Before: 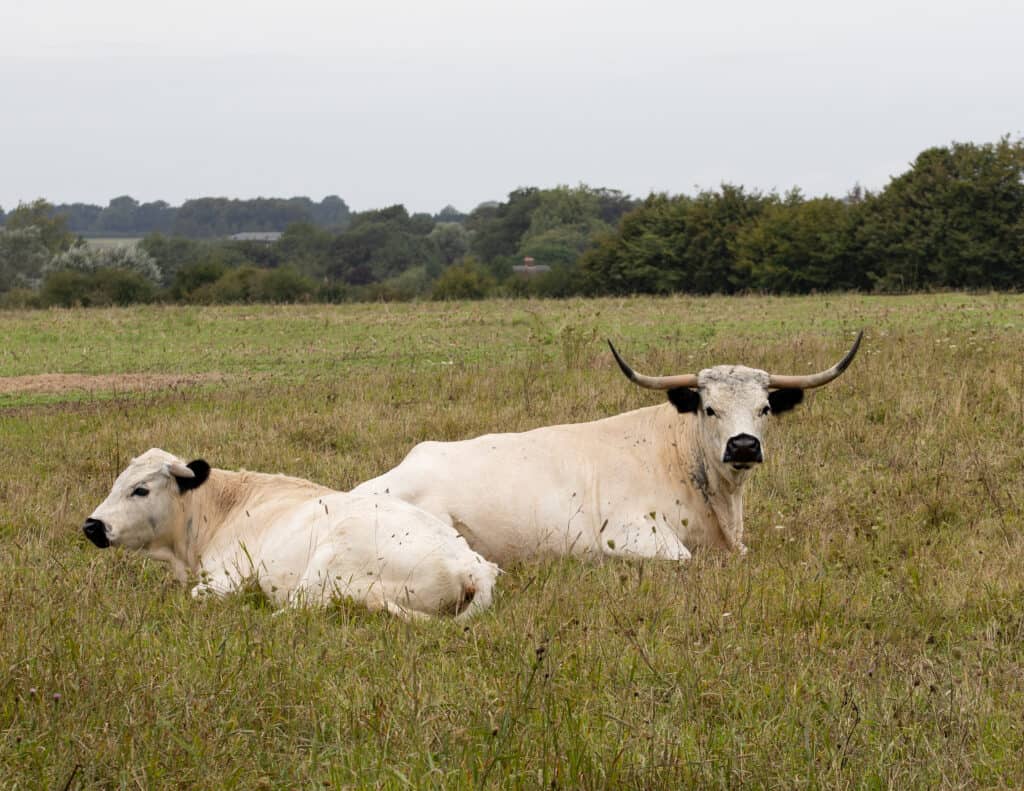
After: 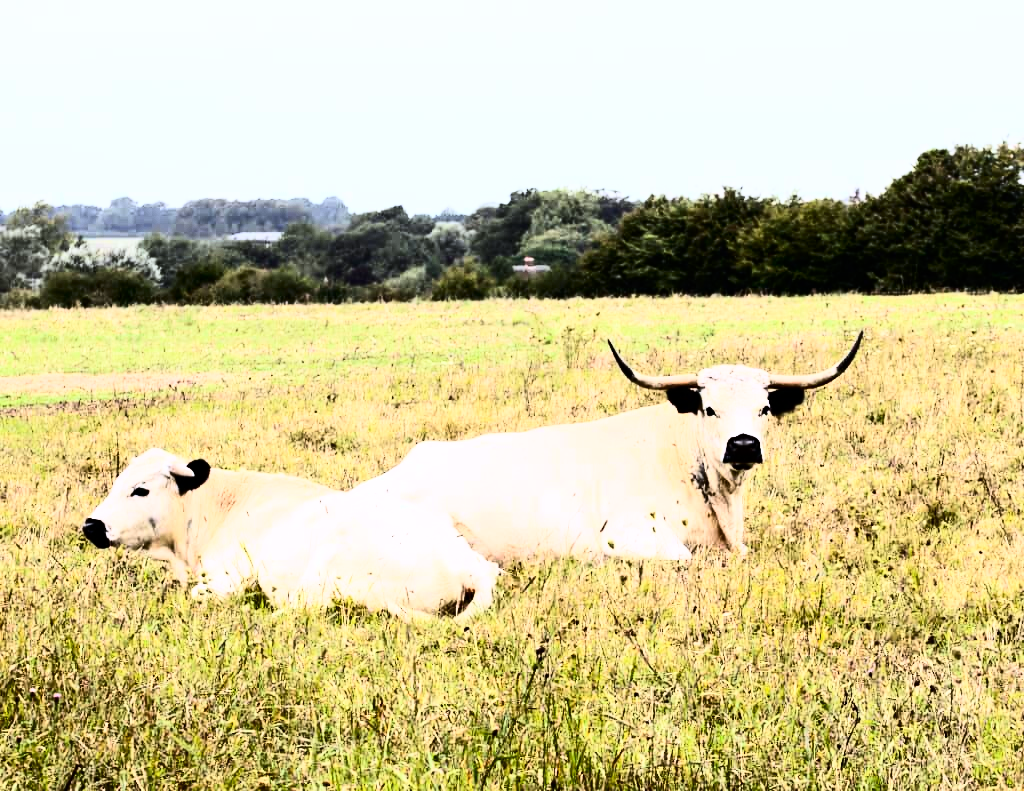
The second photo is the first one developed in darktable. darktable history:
shadows and highlights: radius 331.84, shadows 53.55, highlights -100, compress 94.63%, highlights color adjustment 73.23%, soften with gaussian
contrast brightness saturation: contrast 0.4, brightness 0.05, saturation 0.25
color calibration: illuminant as shot in camera, x 0.358, y 0.373, temperature 4628.91 K
rgb curve: curves: ch0 [(0, 0) (0.21, 0.15) (0.24, 0.21) (0.5, 0.75) (0.75, 0.96) (0.89, 0.99) (1, 1)]; ch1 [(0, 0.02) (0.21, 0.13) (0.25, 0.2) (0.5, 0.67) (0.75, 0.9) (0.89, 0.97) (1, 1)]; ch2 [(0, 0.02) (0.21, 0.13) (0.25, 0.2) (0.5, 0.67) (0.75, 0.9) (0.89, 0.97) (1, 1)], compensate middle gray true
